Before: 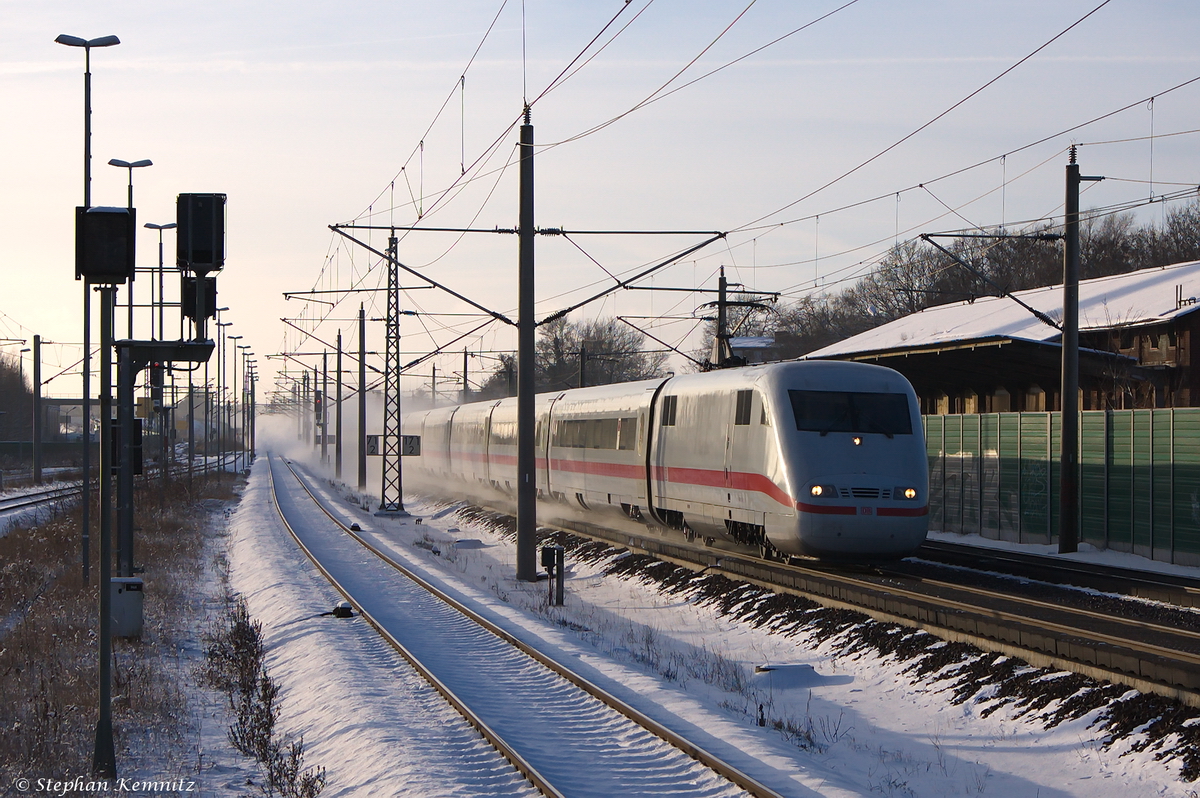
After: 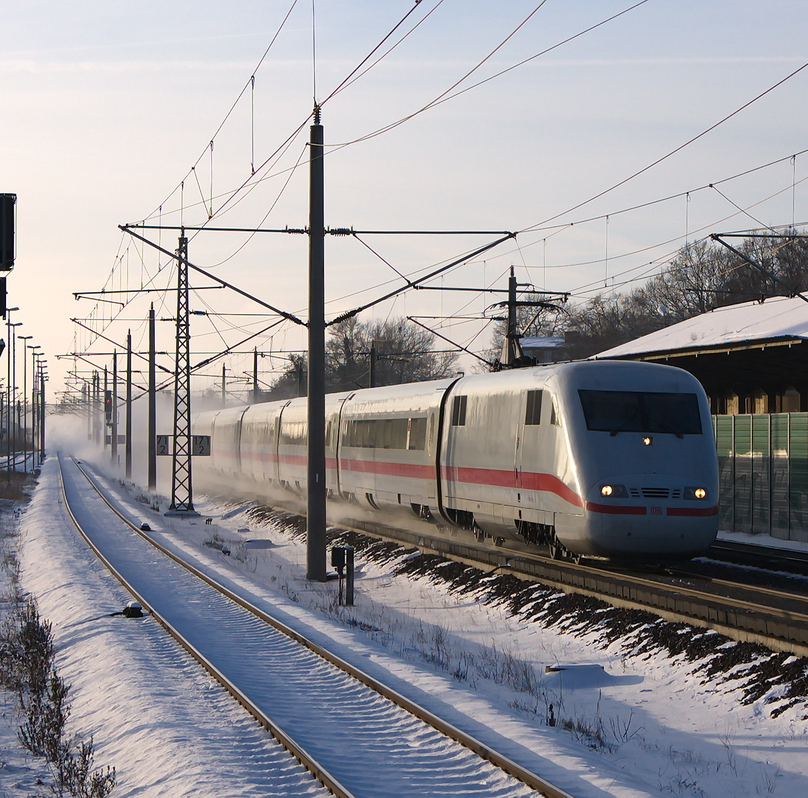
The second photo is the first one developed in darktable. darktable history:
crop and rotate: left 17.531%, right 15.106%
